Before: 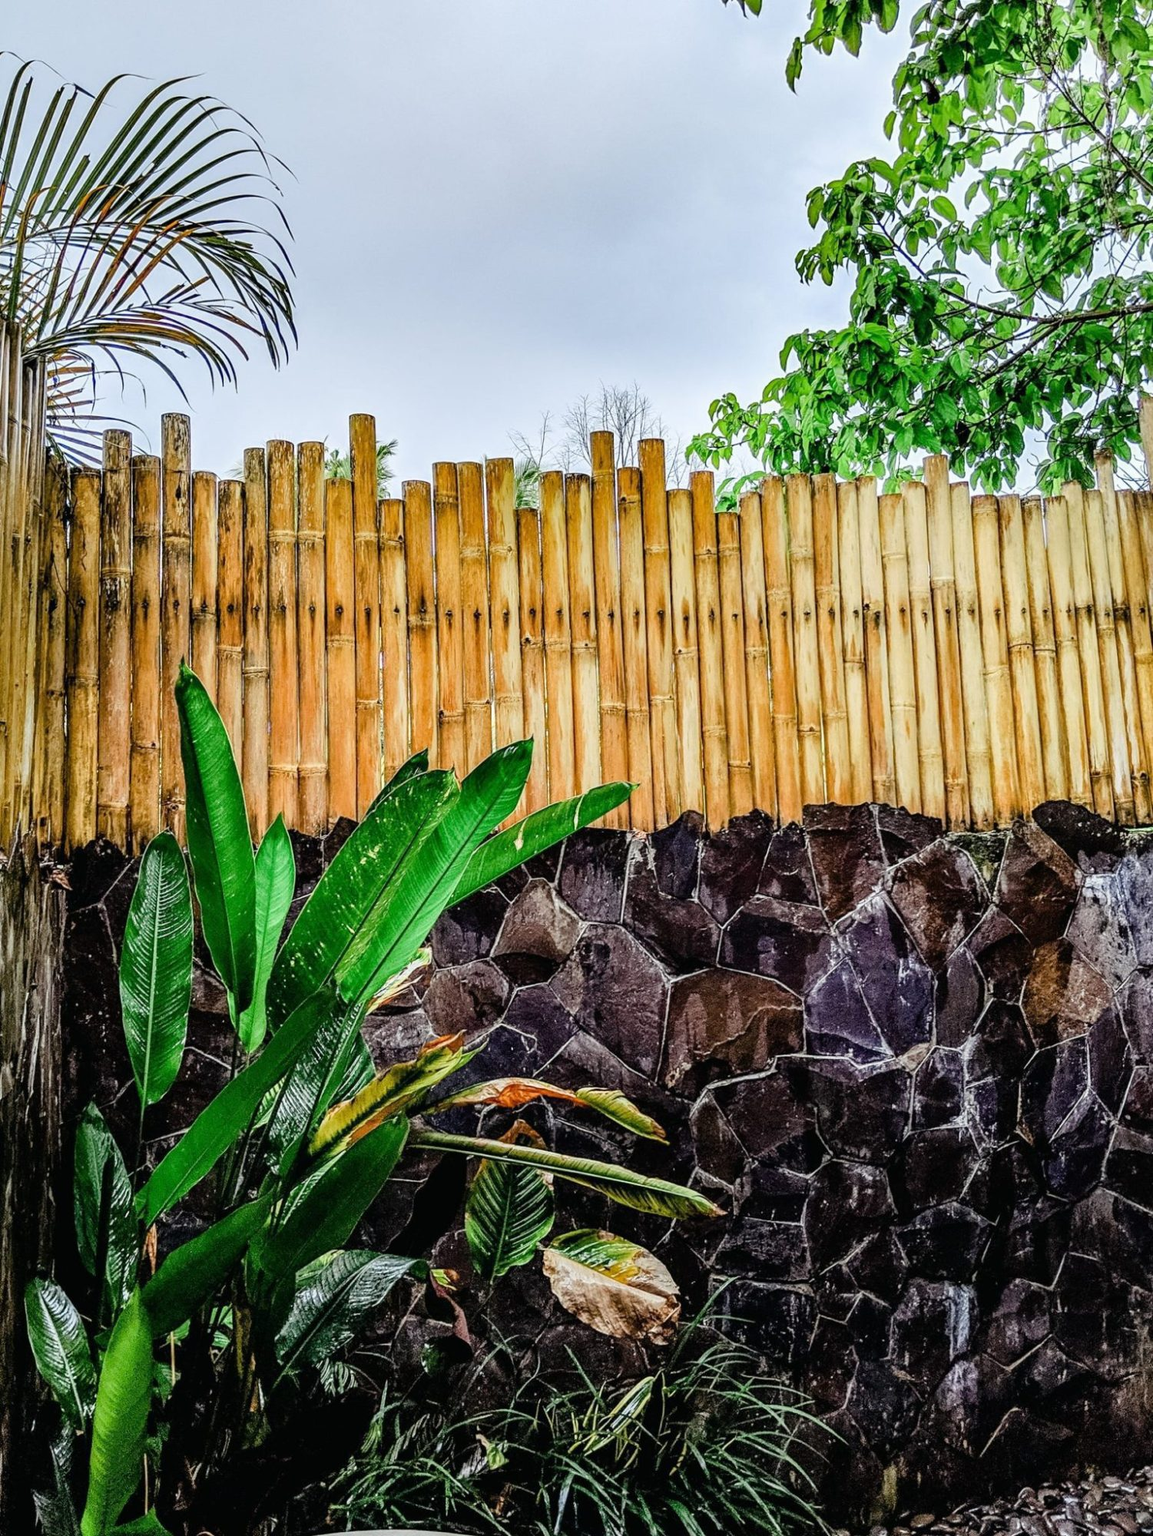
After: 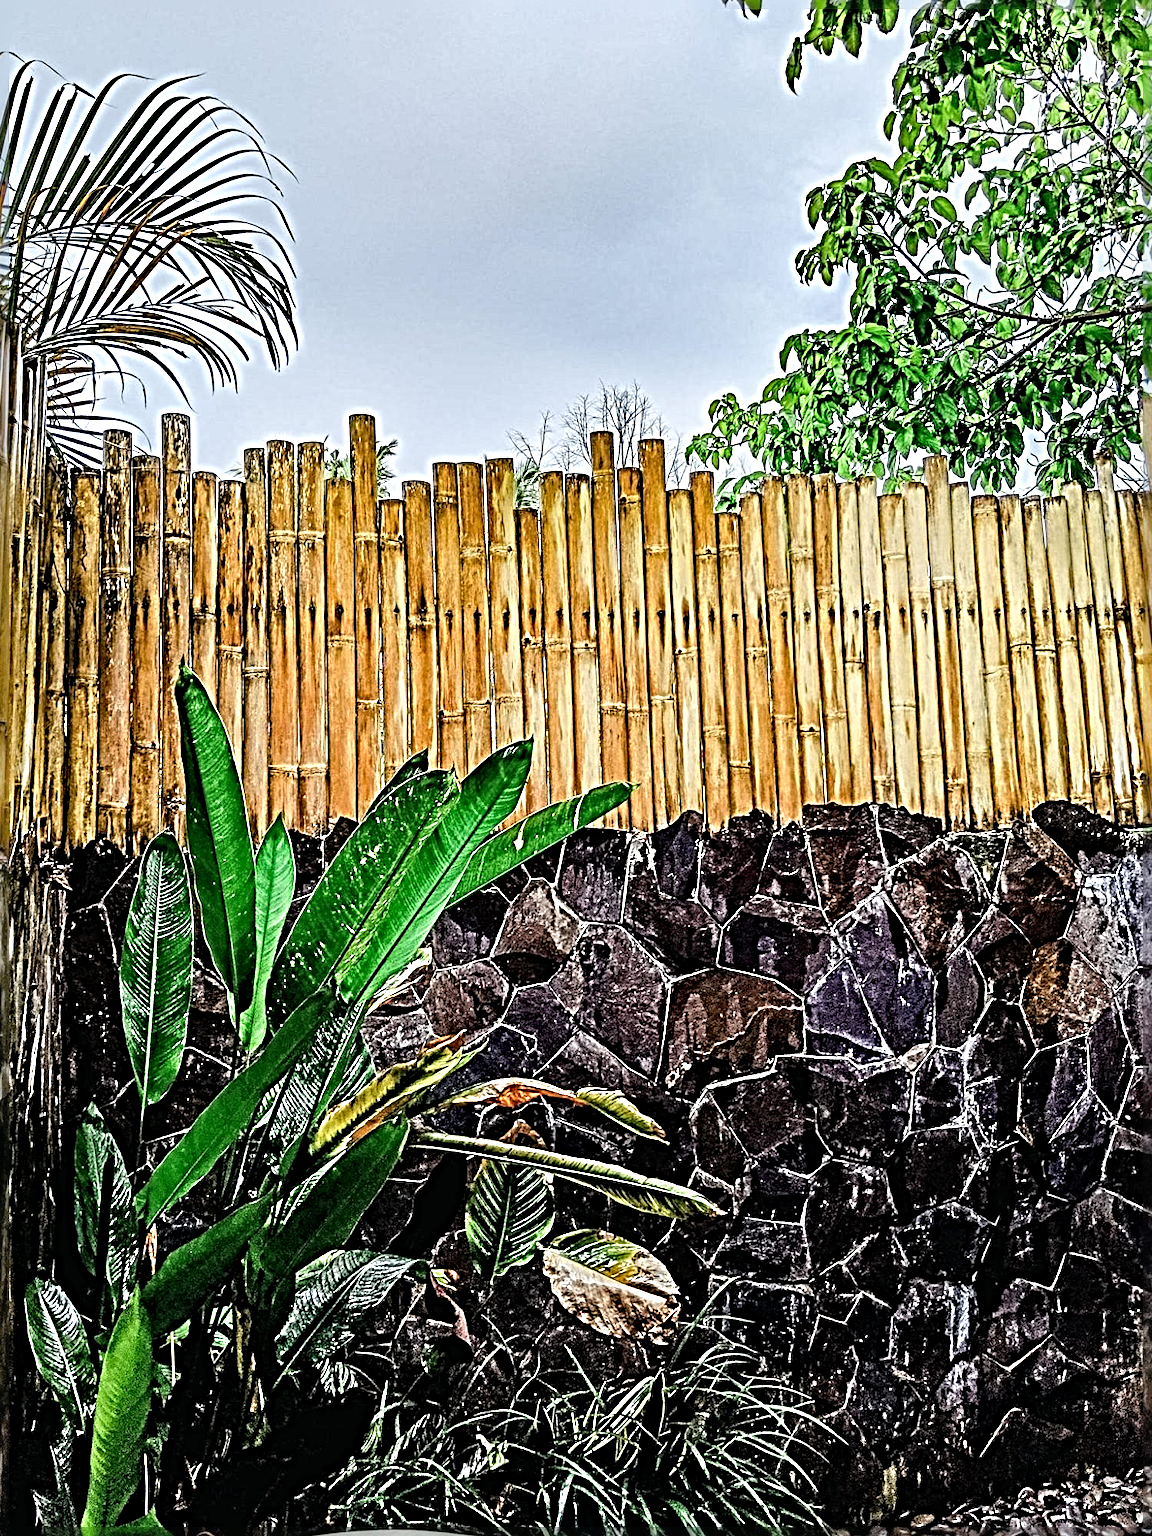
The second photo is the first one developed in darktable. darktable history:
sharpen: radius 6.3, amount 1.8, threshold 0
white balance: red 1, blue 1
